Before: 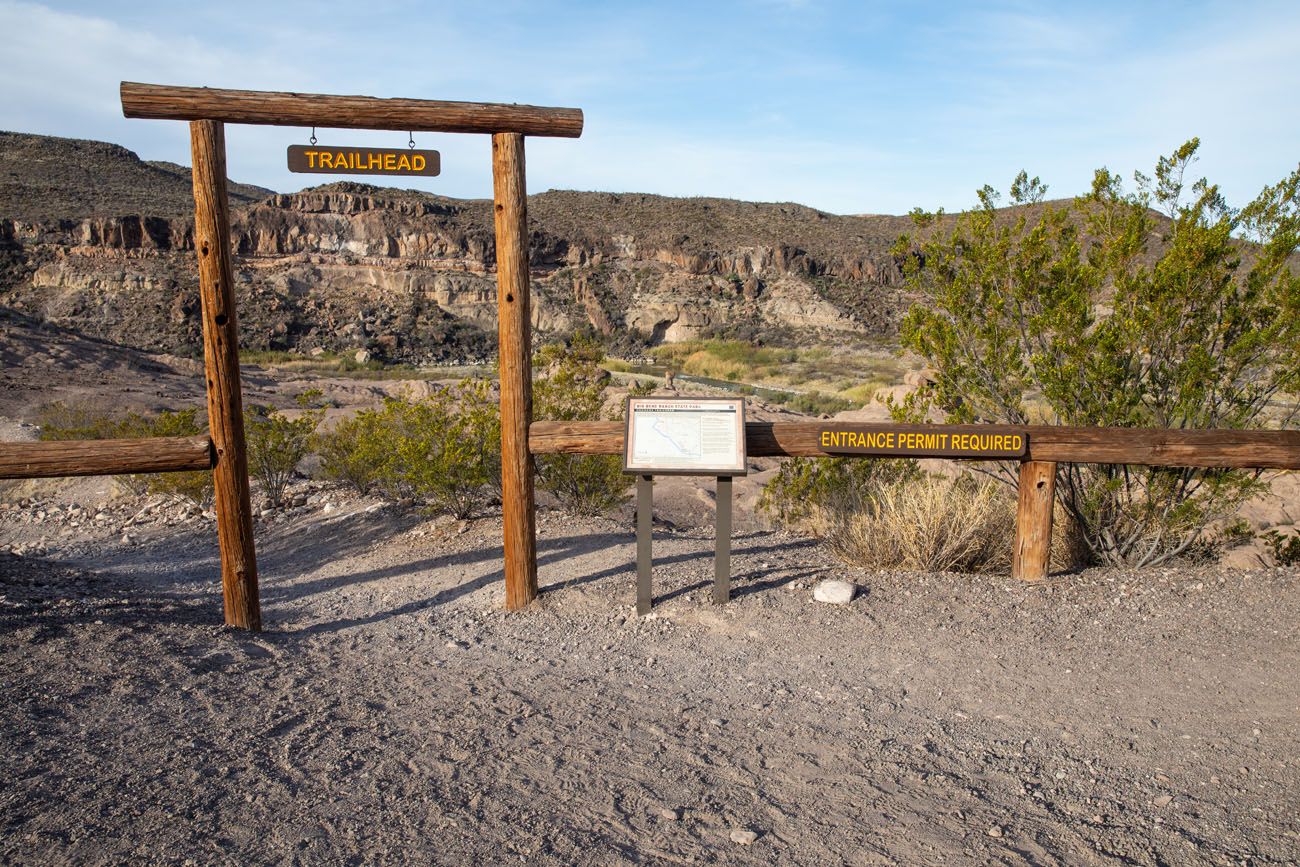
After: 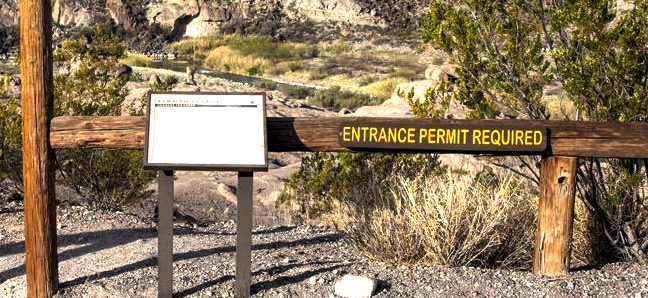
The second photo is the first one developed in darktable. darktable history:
levels: levels [0.044, 0.475, 0.791]
crop: left 36.914%, top 35.188%, right 13.181%, bottom 30.382%
